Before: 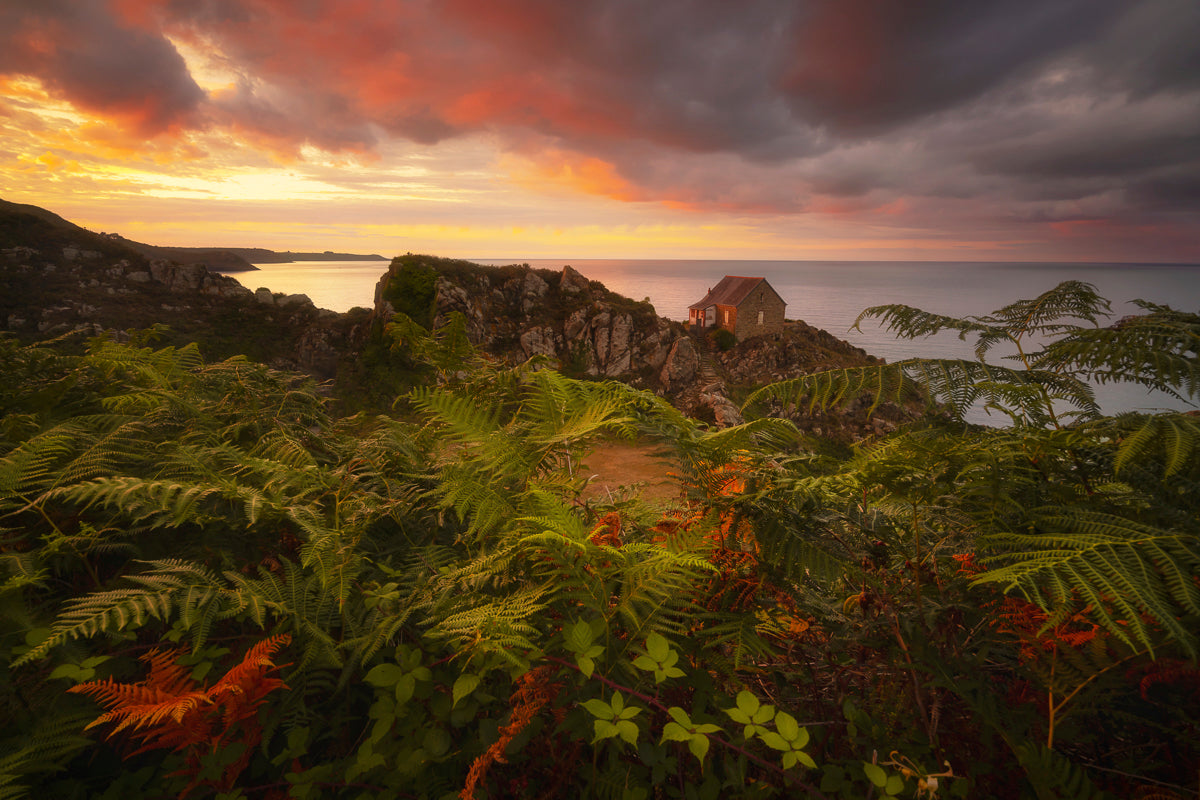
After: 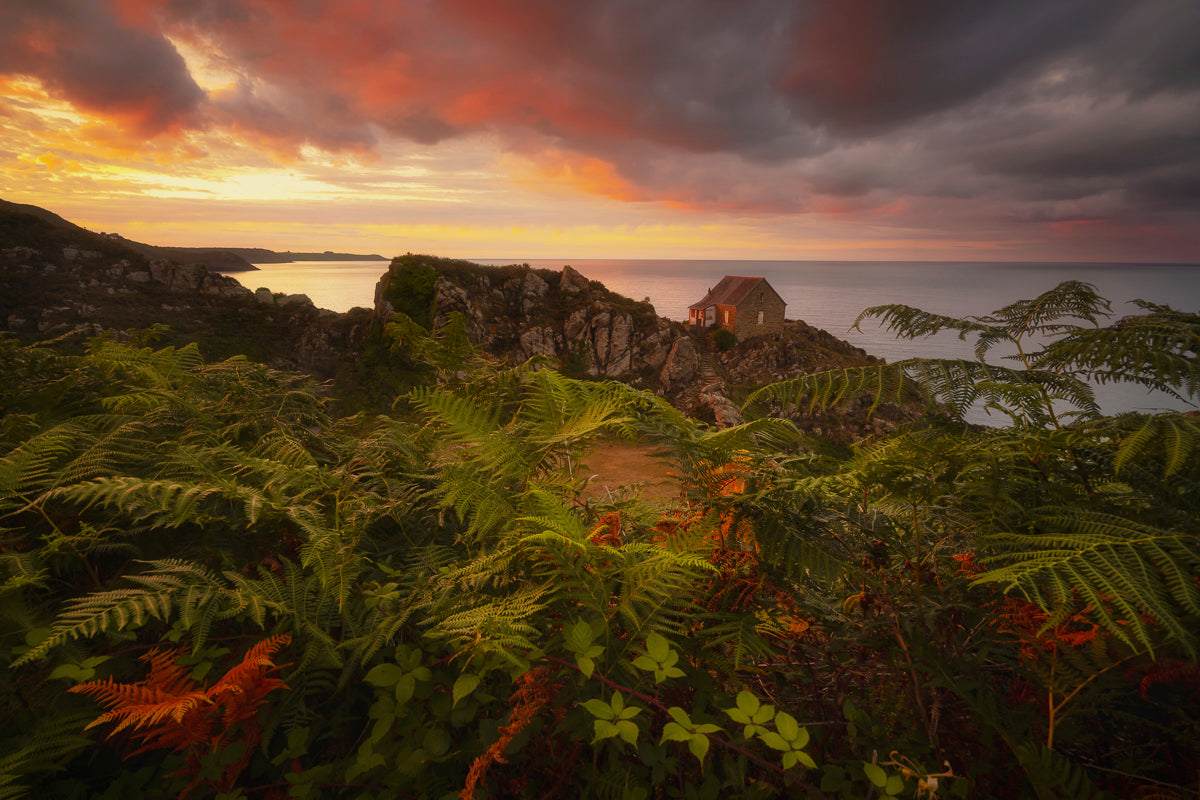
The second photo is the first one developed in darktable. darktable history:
white balance: emerald 1
exposure: exposure -0.157 EV, compensate highlight preservation false
